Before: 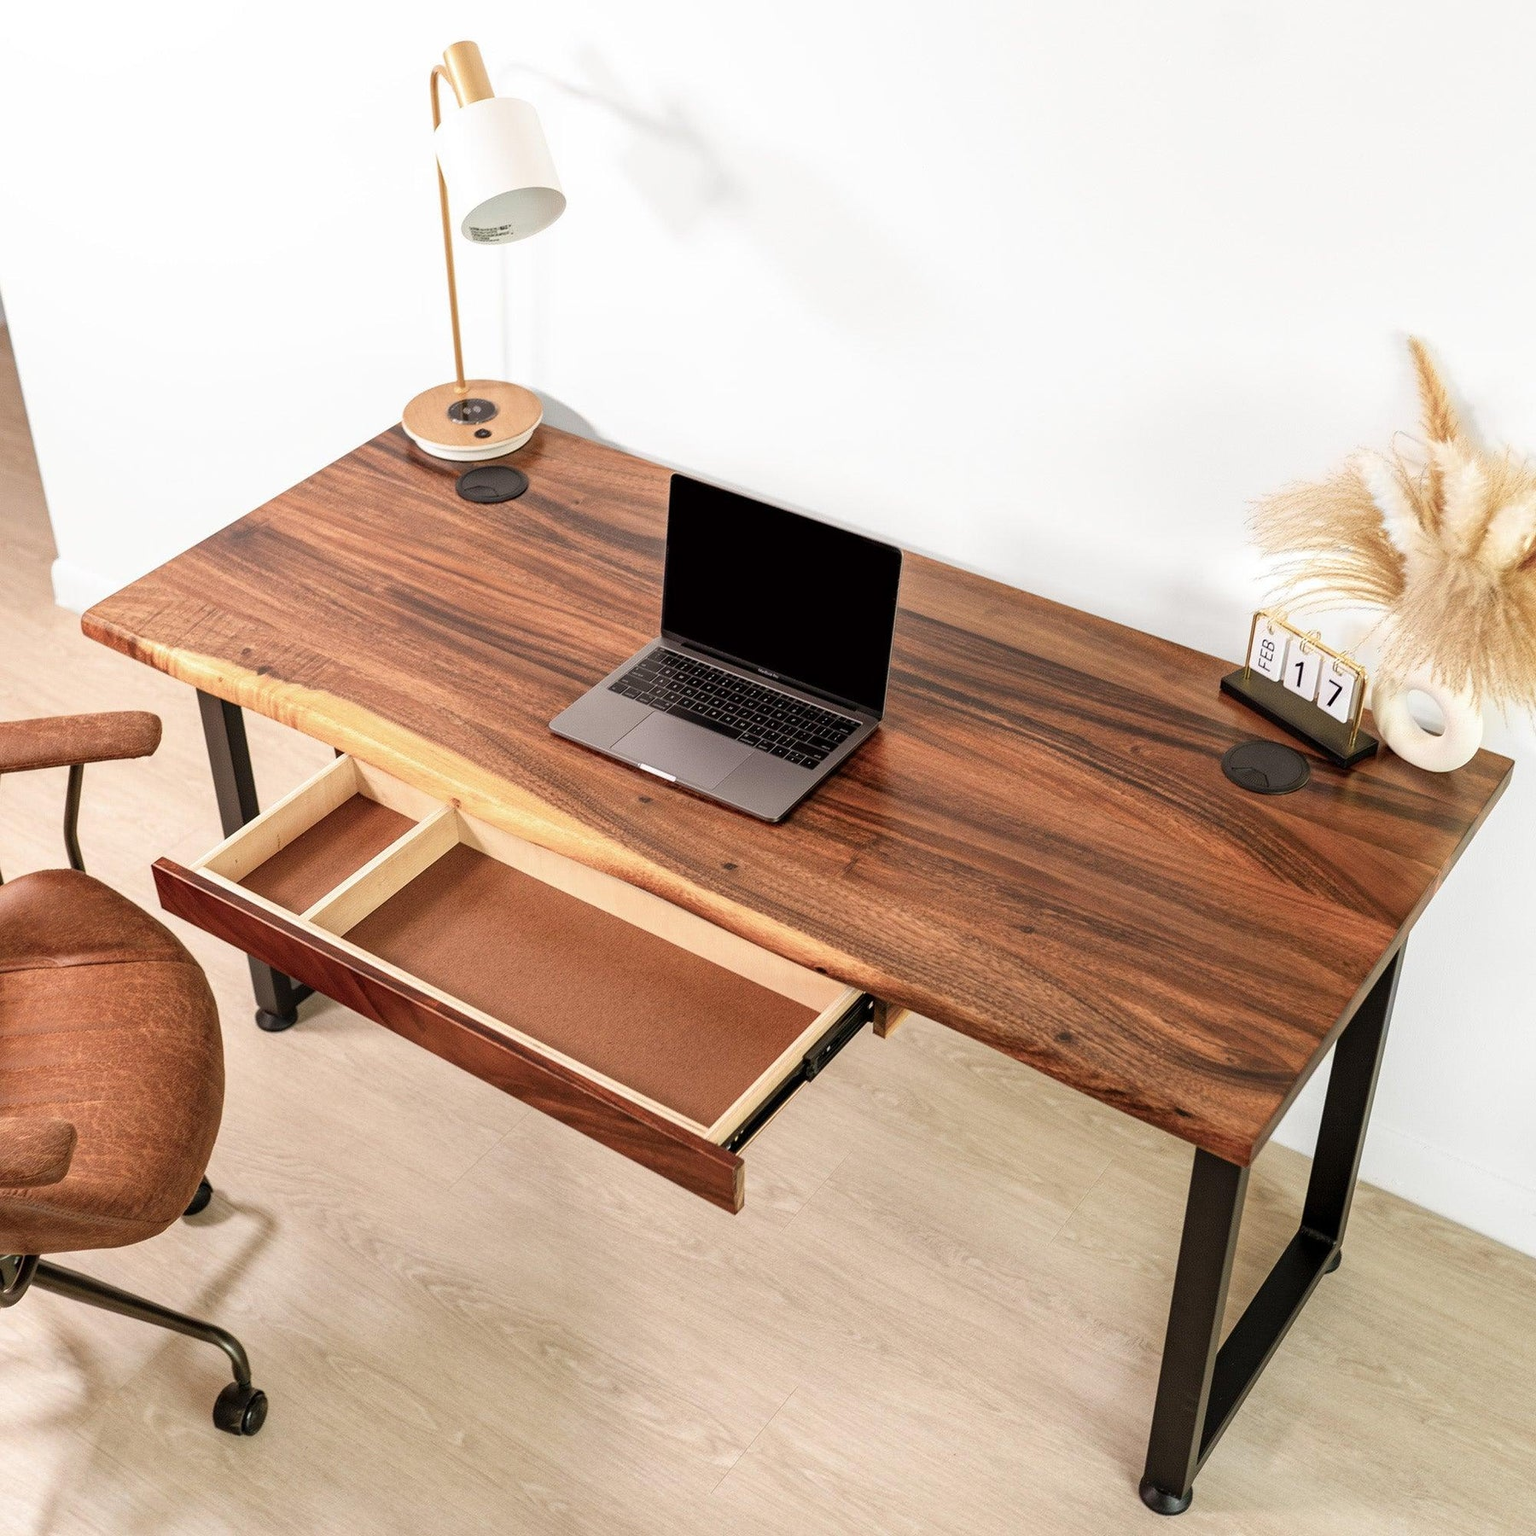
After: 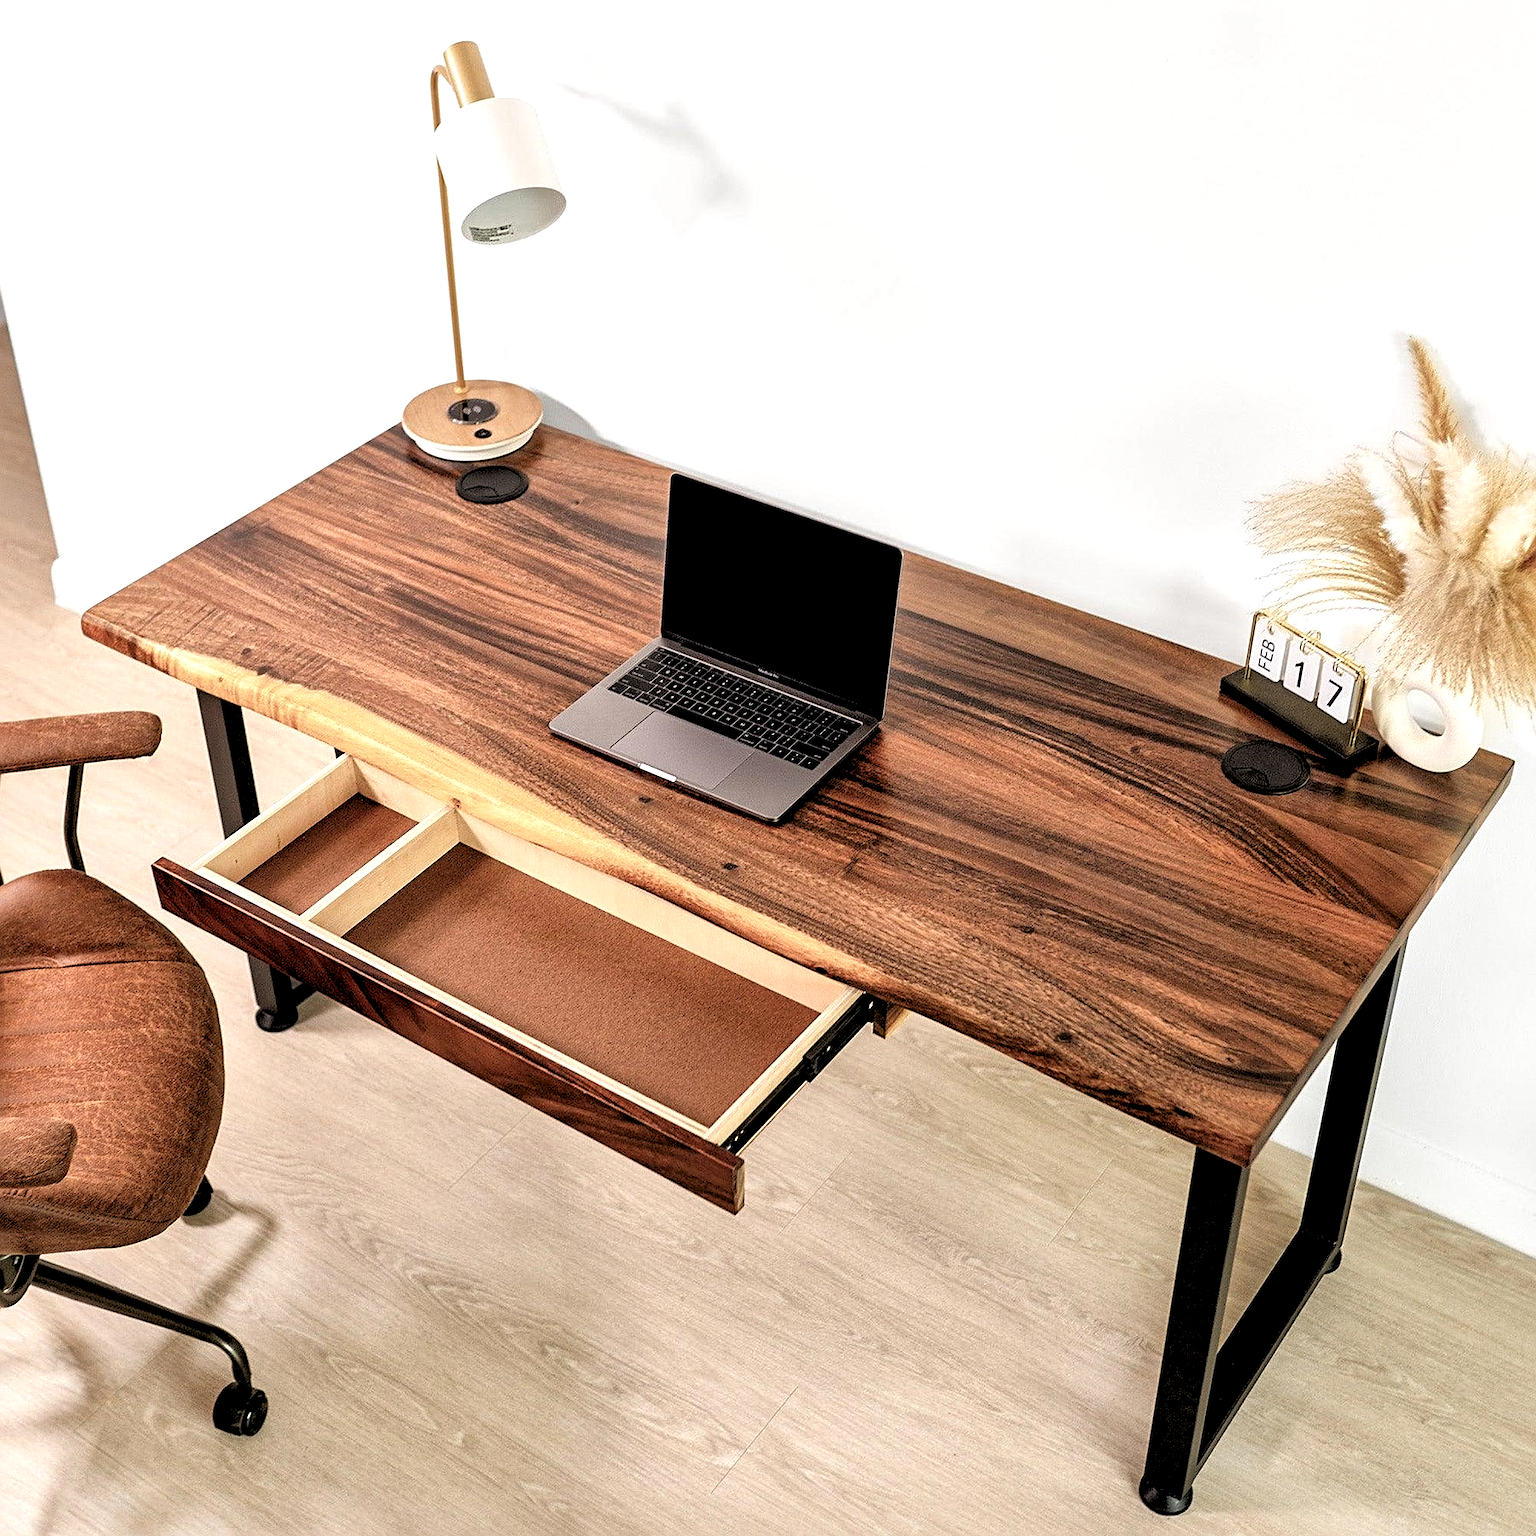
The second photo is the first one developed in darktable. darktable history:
rgb levels: levels [[0.029, 0.461, 0.922], [0, 0.5, 1], [0, 0.5, 1]]
sharpen: on, module defaults
local contrast: mode bilateral grid, contrast 25, coarseness 60, detail 151%, midtone range 0.2
